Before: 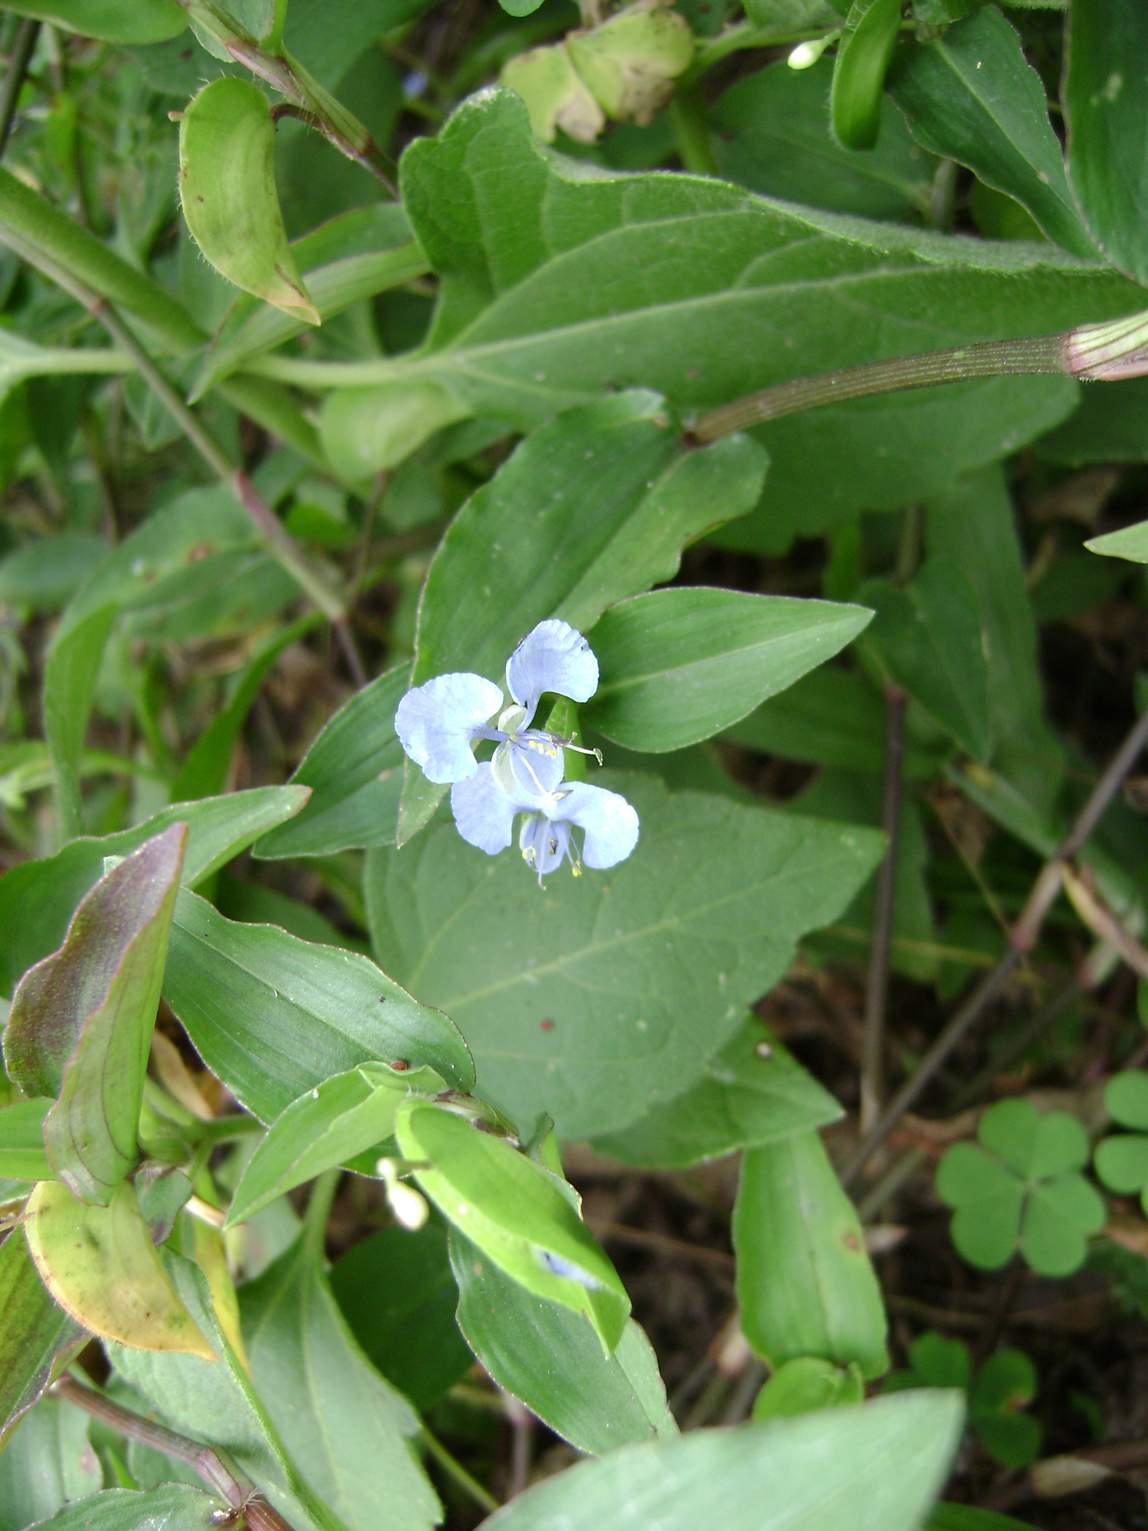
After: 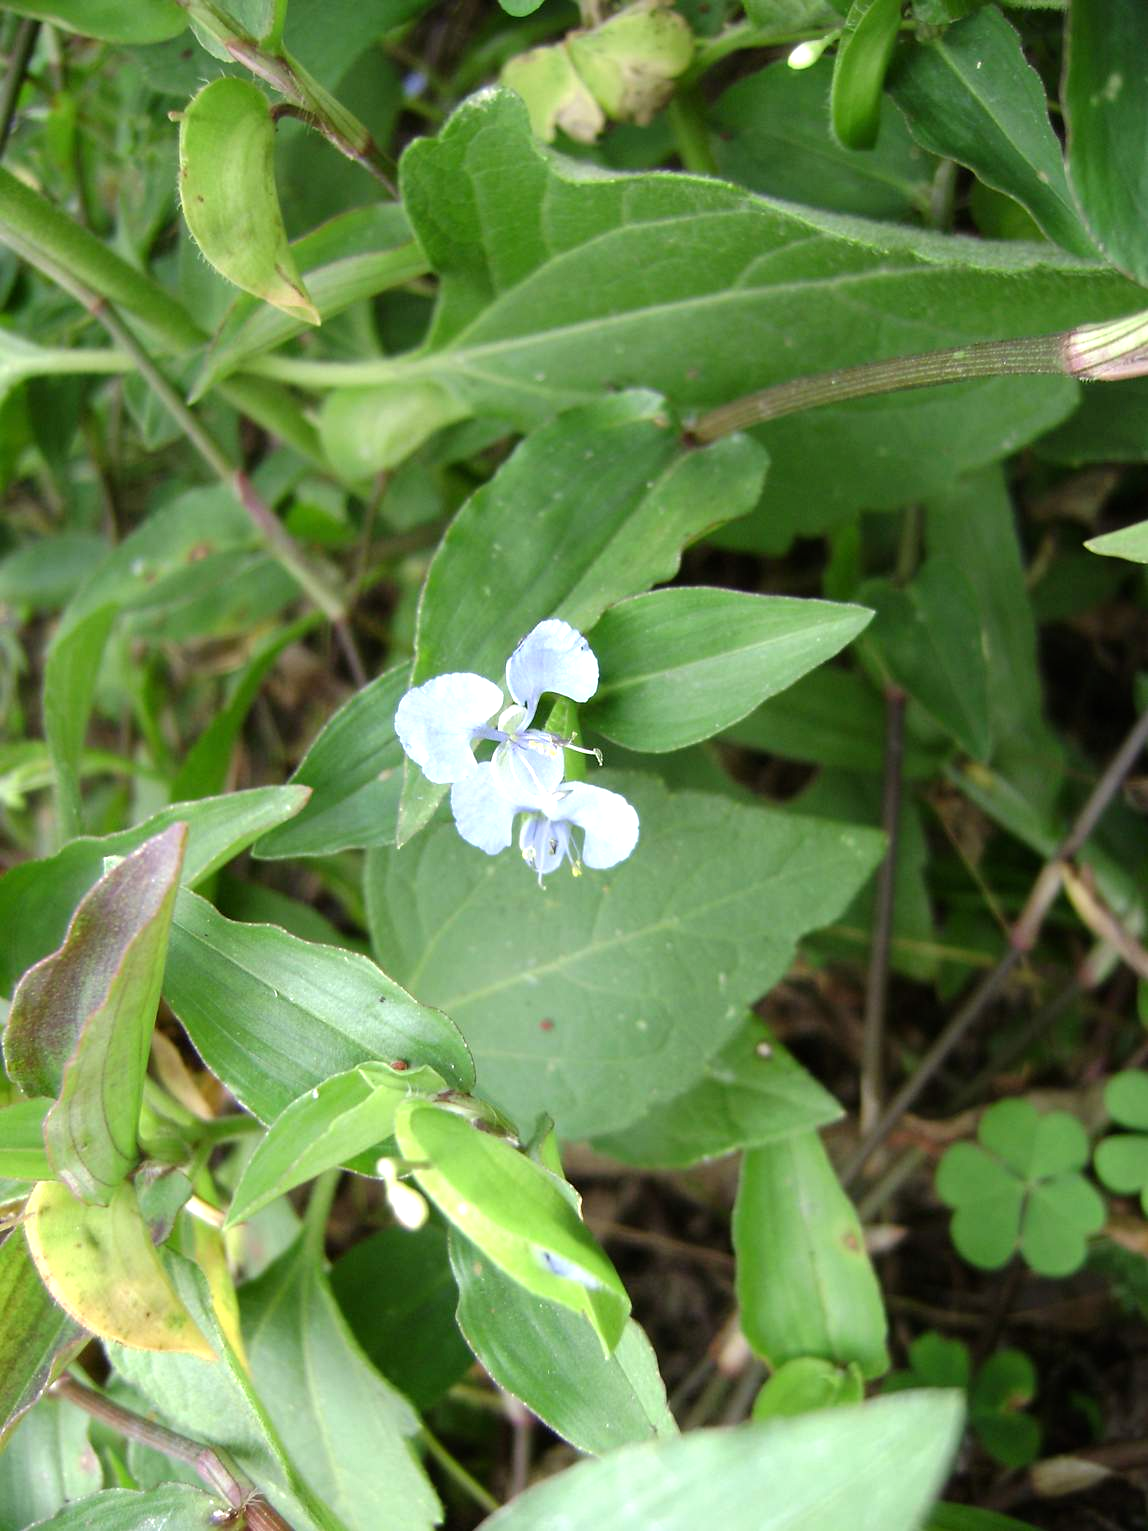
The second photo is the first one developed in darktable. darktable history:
tone equalizer: -8 EV -0.392 EV, -7 EV -0.407 EV, -6 EV -0.305 EV, -5 EV -0.191 EV, -3 EV 0.25 EV, -2 EV 0.312 EV, -1 EV 0.408 EV, +0 EV 0.416 EV
